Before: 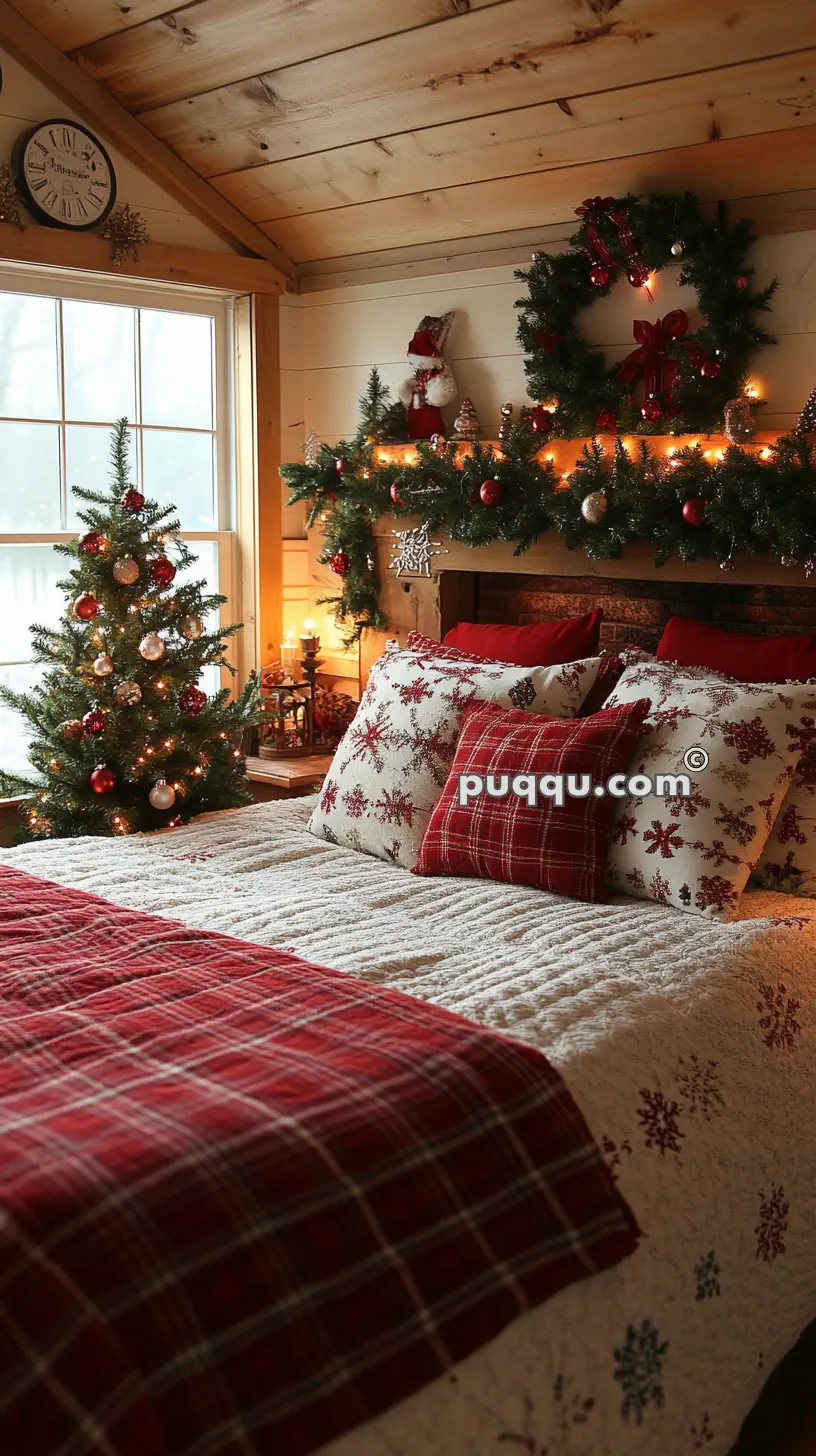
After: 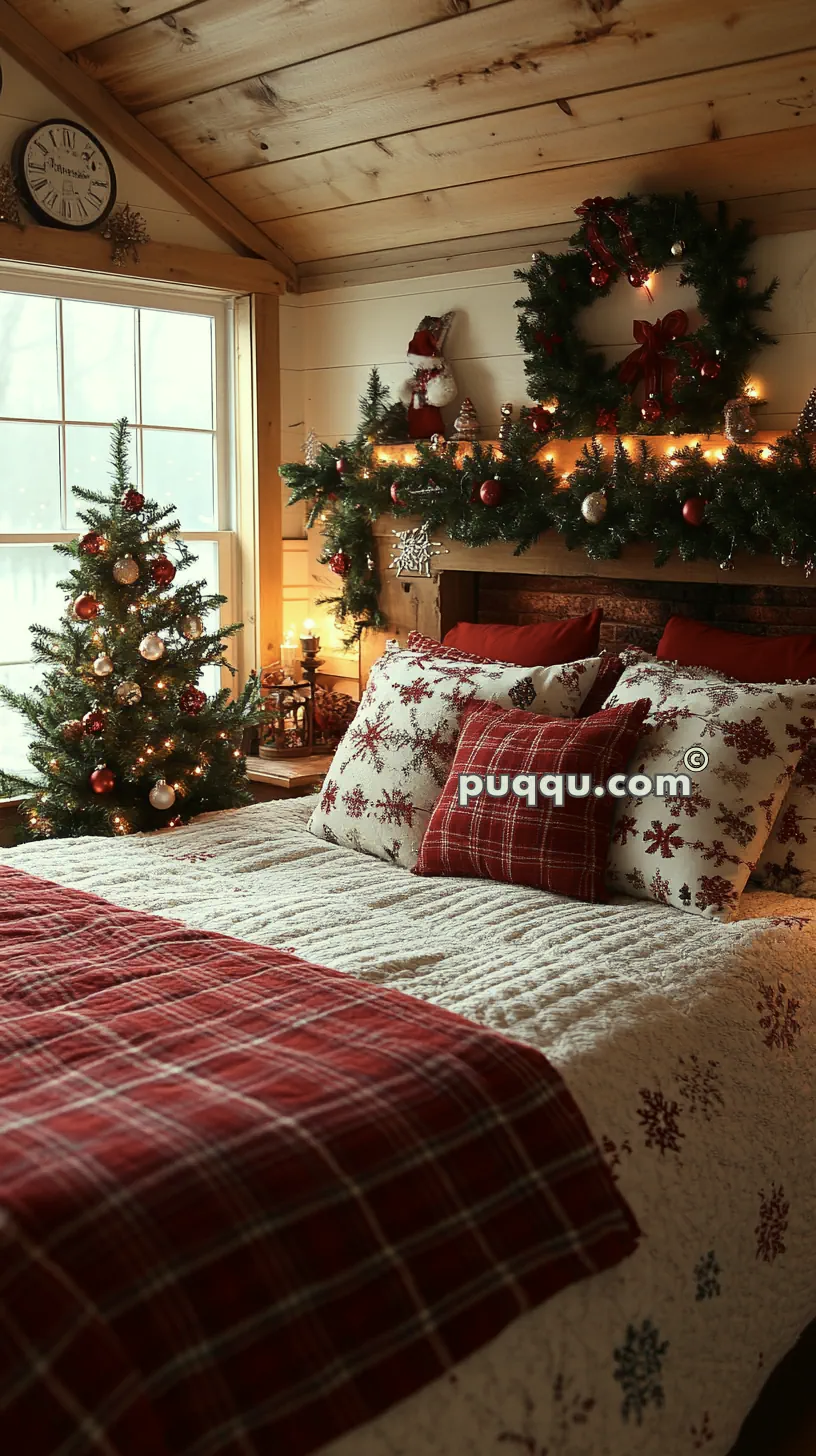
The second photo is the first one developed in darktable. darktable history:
contrast brightness saturation: contrast 0.108, saturation -0.16
color correction: highlights a* -4.35, highlights b* 6.55
